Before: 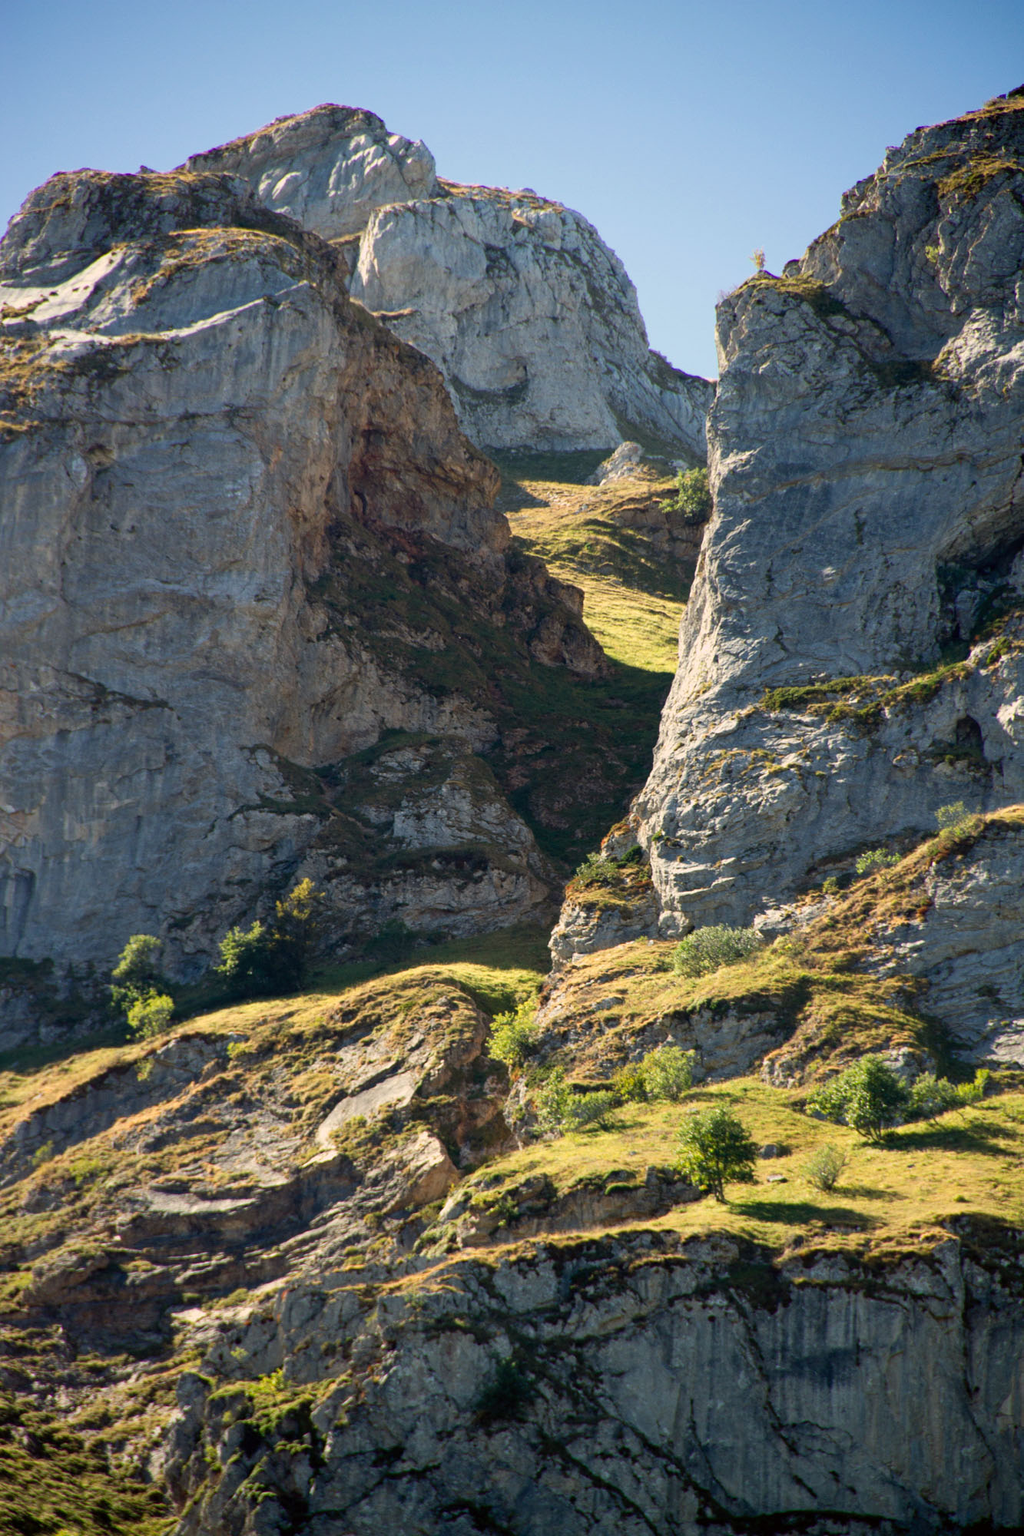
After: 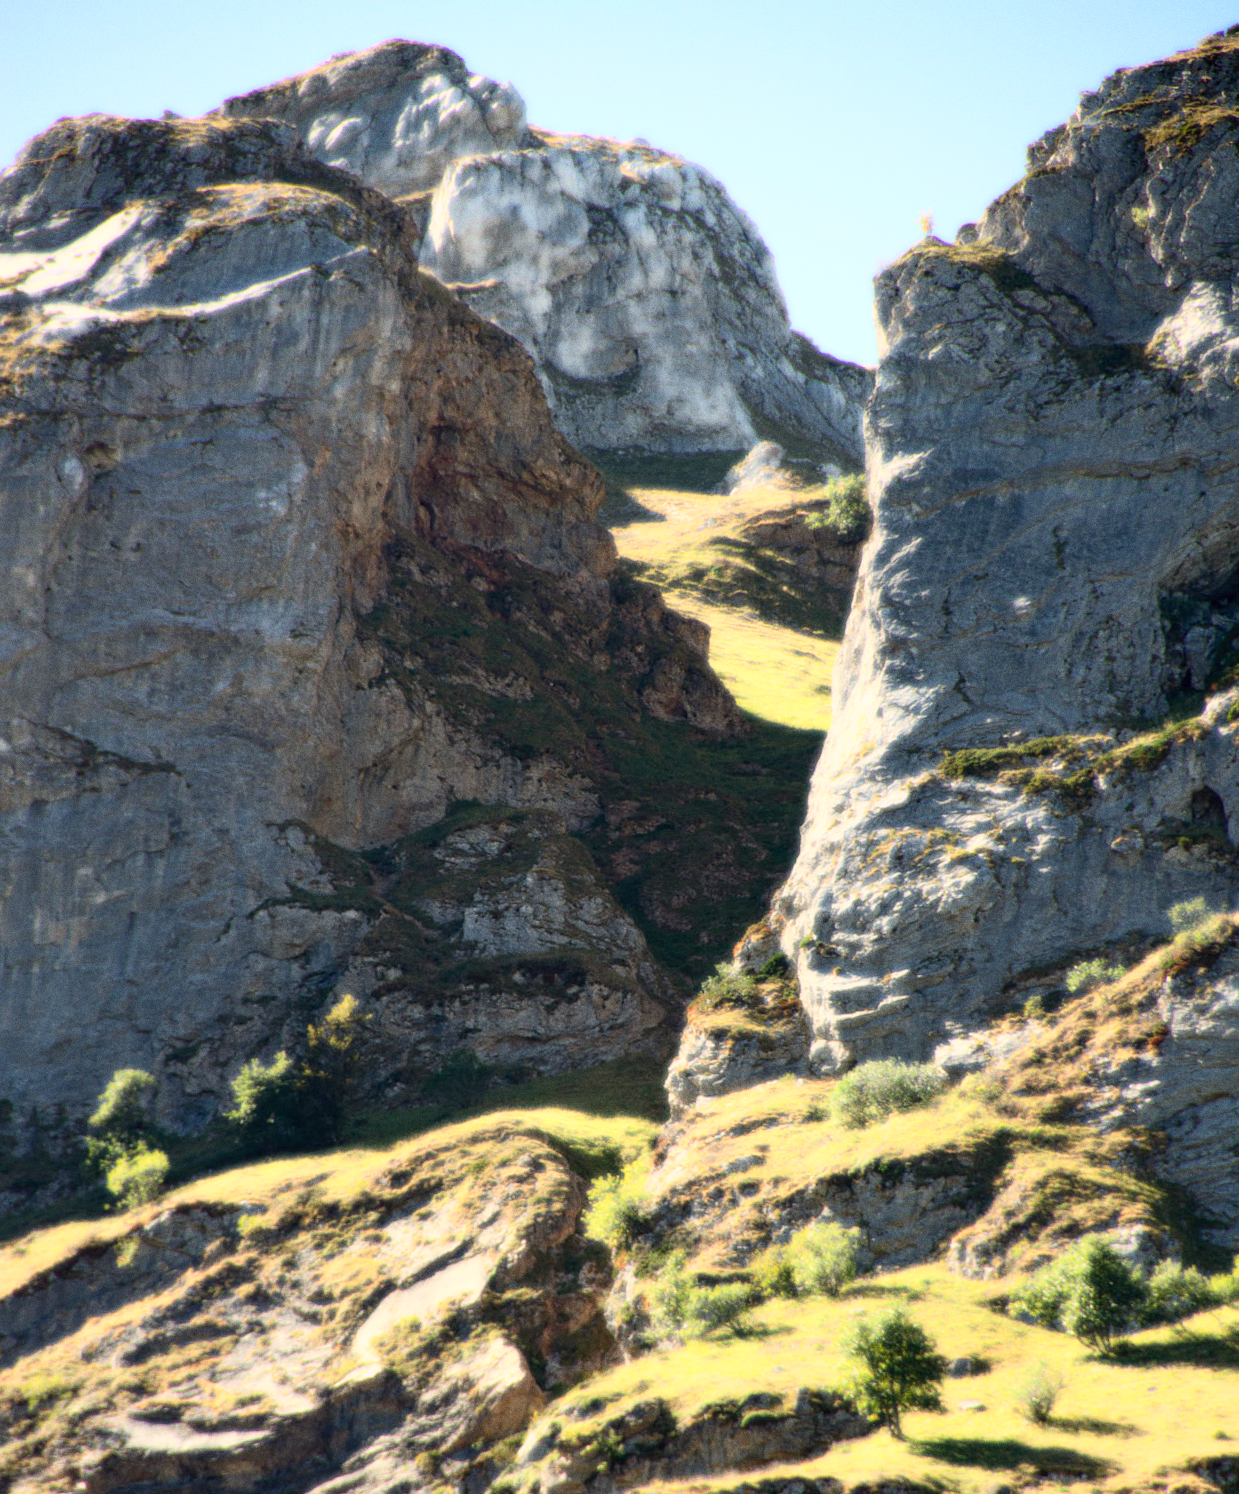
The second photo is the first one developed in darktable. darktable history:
crop: top 3.857%, bottom 21.132%
grain: coarseness 0.09 ISO
rotate and perspective: rotation 0.215°, lens shift (vertical) -0.139, crop left 0.069, crop right 0.939, crop top 0.002, crop bottom 0.996
bloom: size 0%, threshold 54.82%, strength 8.31%
